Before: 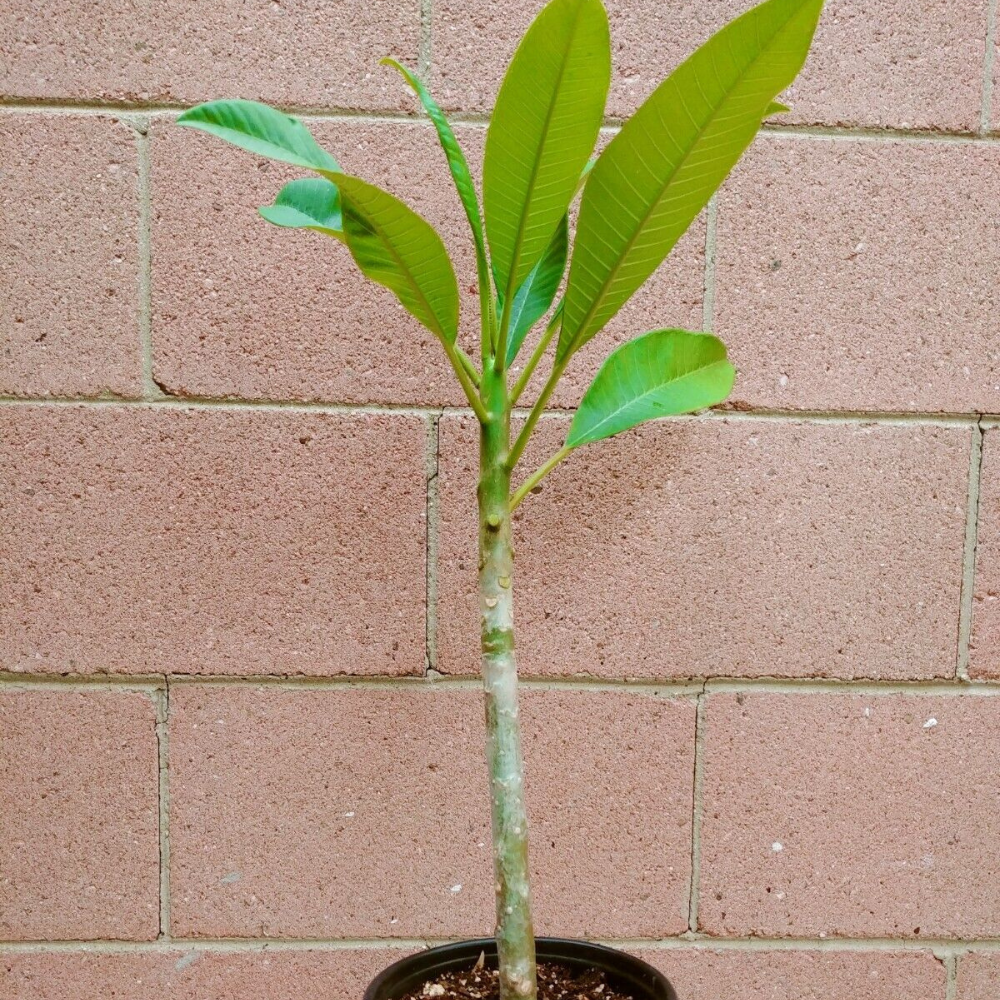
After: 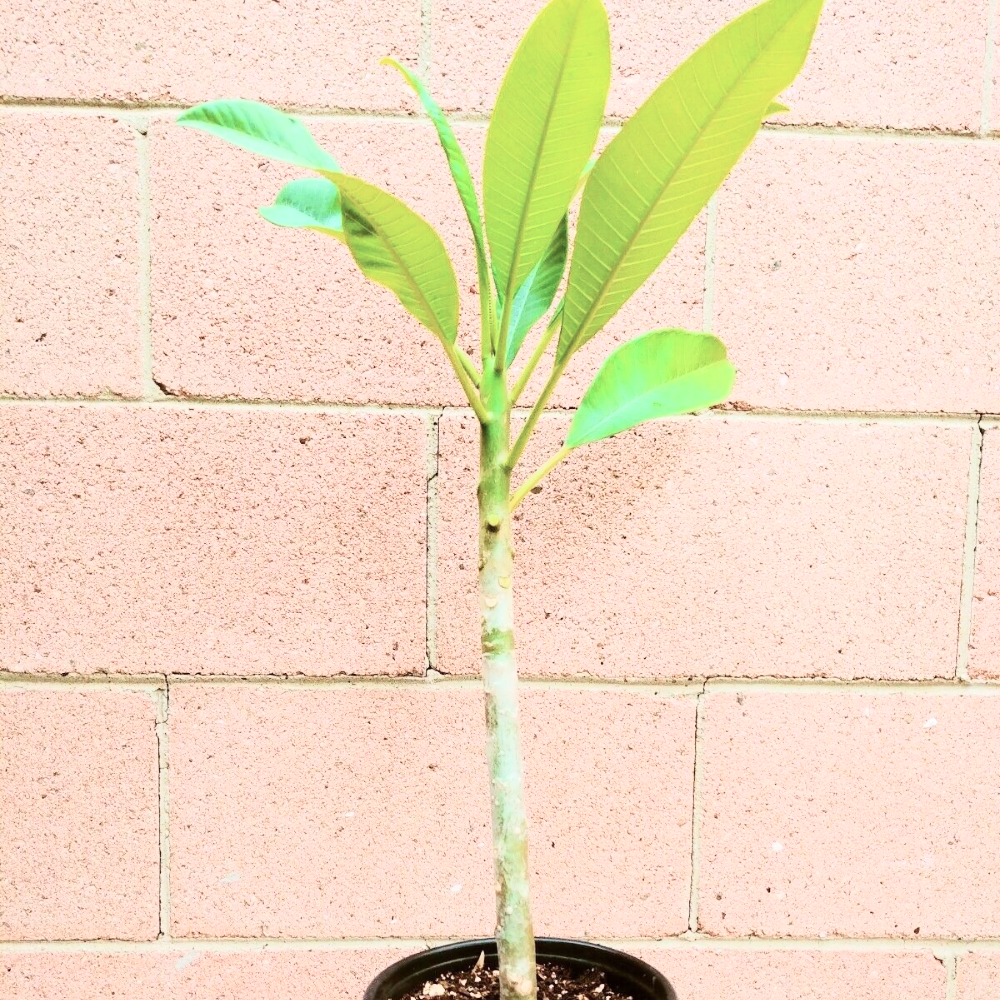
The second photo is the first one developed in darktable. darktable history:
tone curve: curves: ch0 [(0, 0) (0.003, 0.003) (0.011, 0.012) (0.025, 0.027) (0.044, 0.048) (0.069, 0.074) (0.1, 0.117) (0.136, 0.177) (0.177, 0.246) (0.224, 0.324) (0.277, 0.422) (0.335, 0.531) (0.399, 0.633) (0.468, 0.733) (0.543, 0.824) (0.623, 0.895) (0.709, 0.938) (0.801, 0.961) (0.898, 0.98) (1, 1)], color space Lab, independent channels, preserve colors none
